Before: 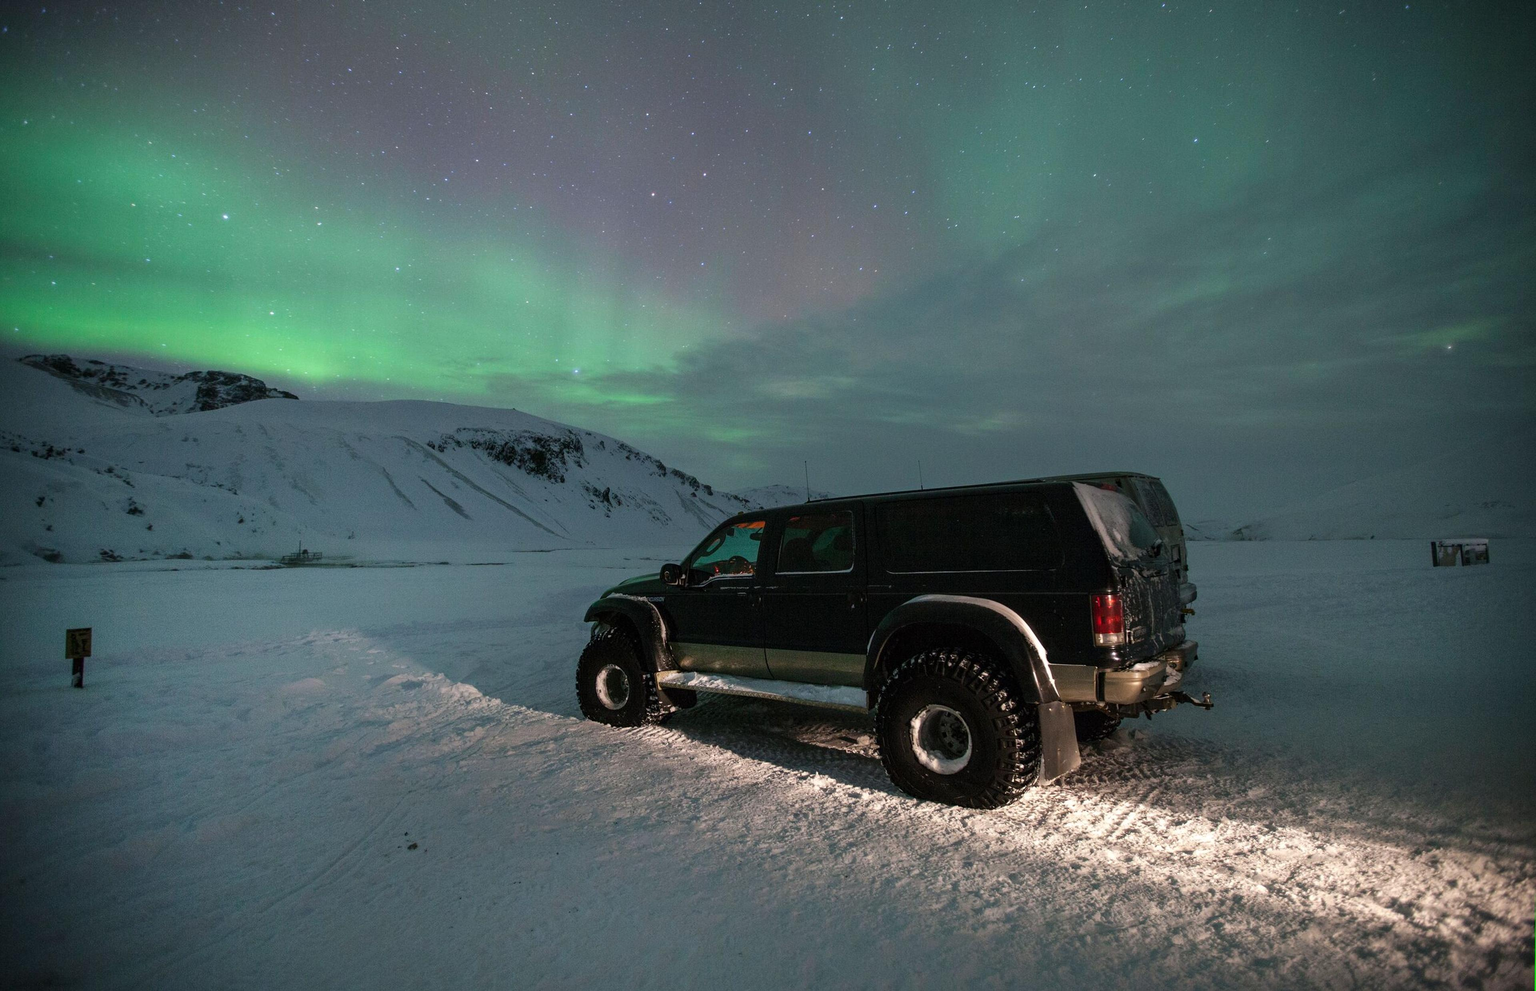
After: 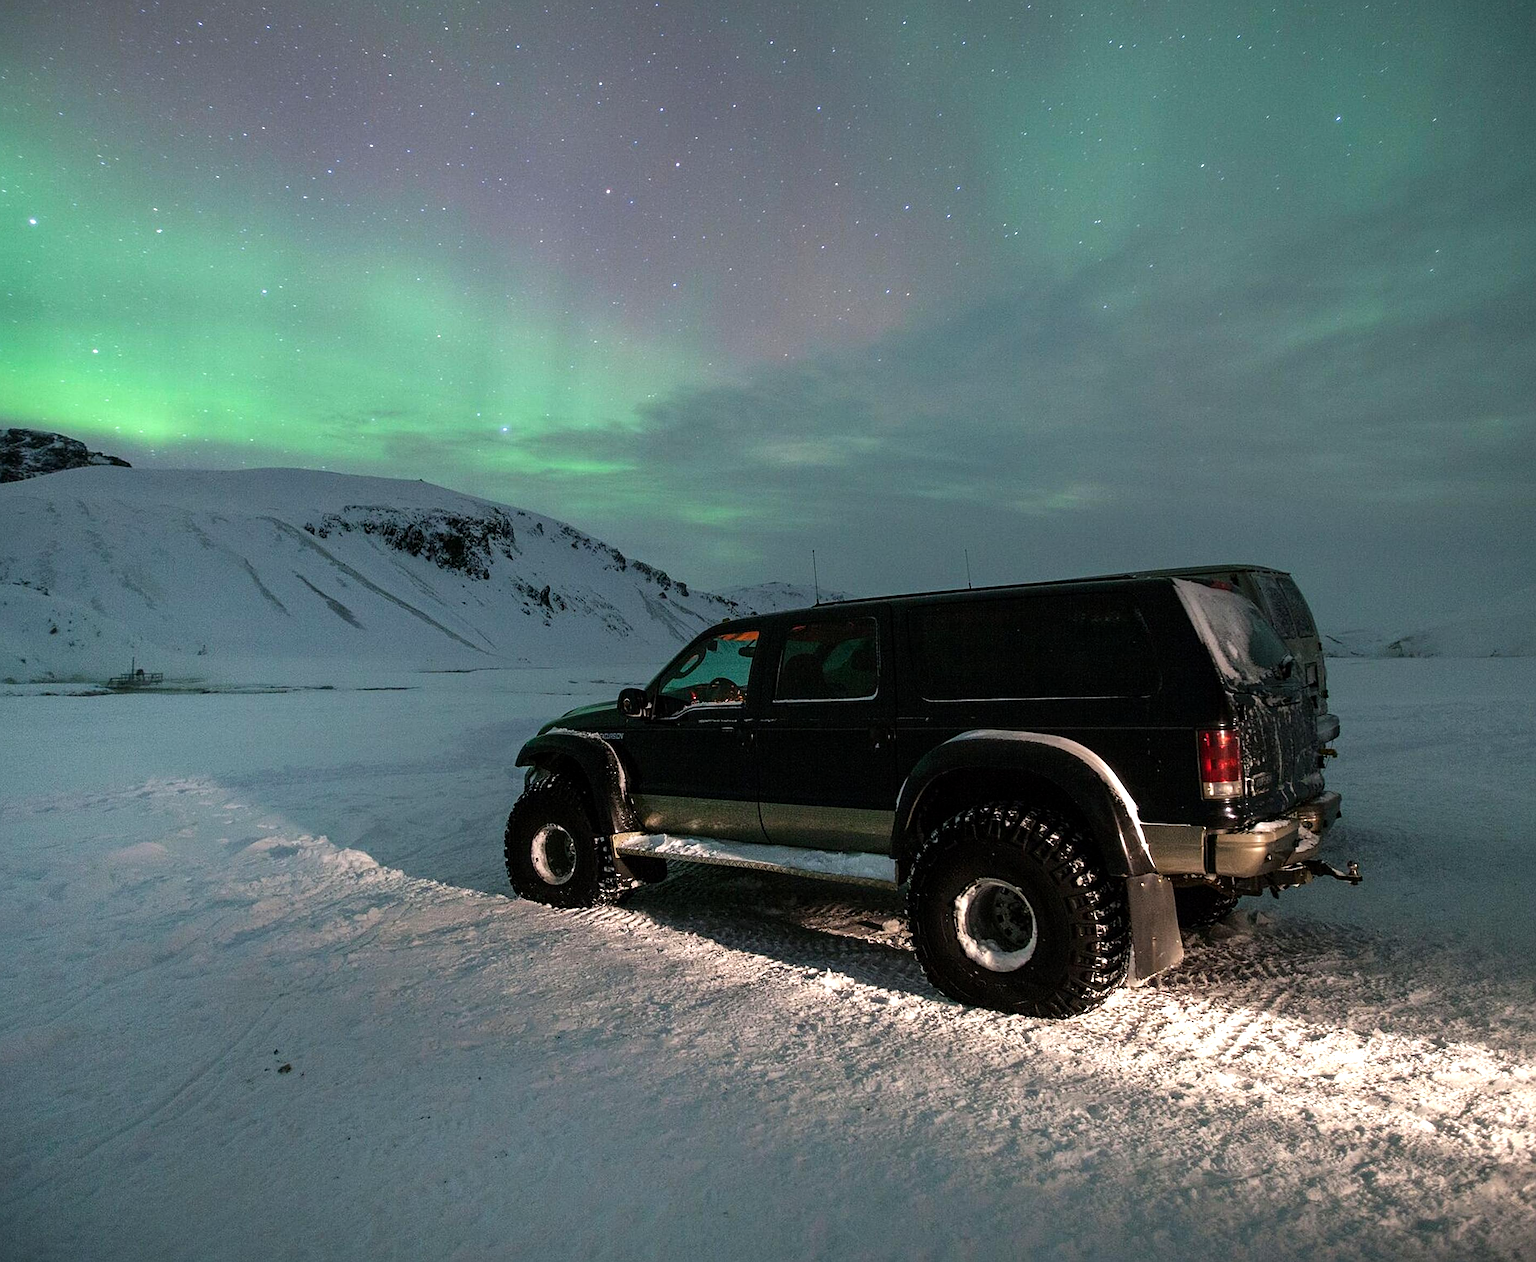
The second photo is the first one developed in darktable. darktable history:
sharpen: amount 0.495
tone equalizer: -8 EV -0.395 EV, -7 EV -0.354 EV, -6 EV -0.298 EV, -5 EV -0.221 EV, -3 EV 0.228 EV, -2 EV 0.358 EV, -1 EV 0.374 EV, +0 EV 0.439 EV
exposure: black level correction 0.001, exposure 0.017 EV, compensate highlight preservation false
crop and rotate: left 13.11%, top 5.296%, right 12.543%
